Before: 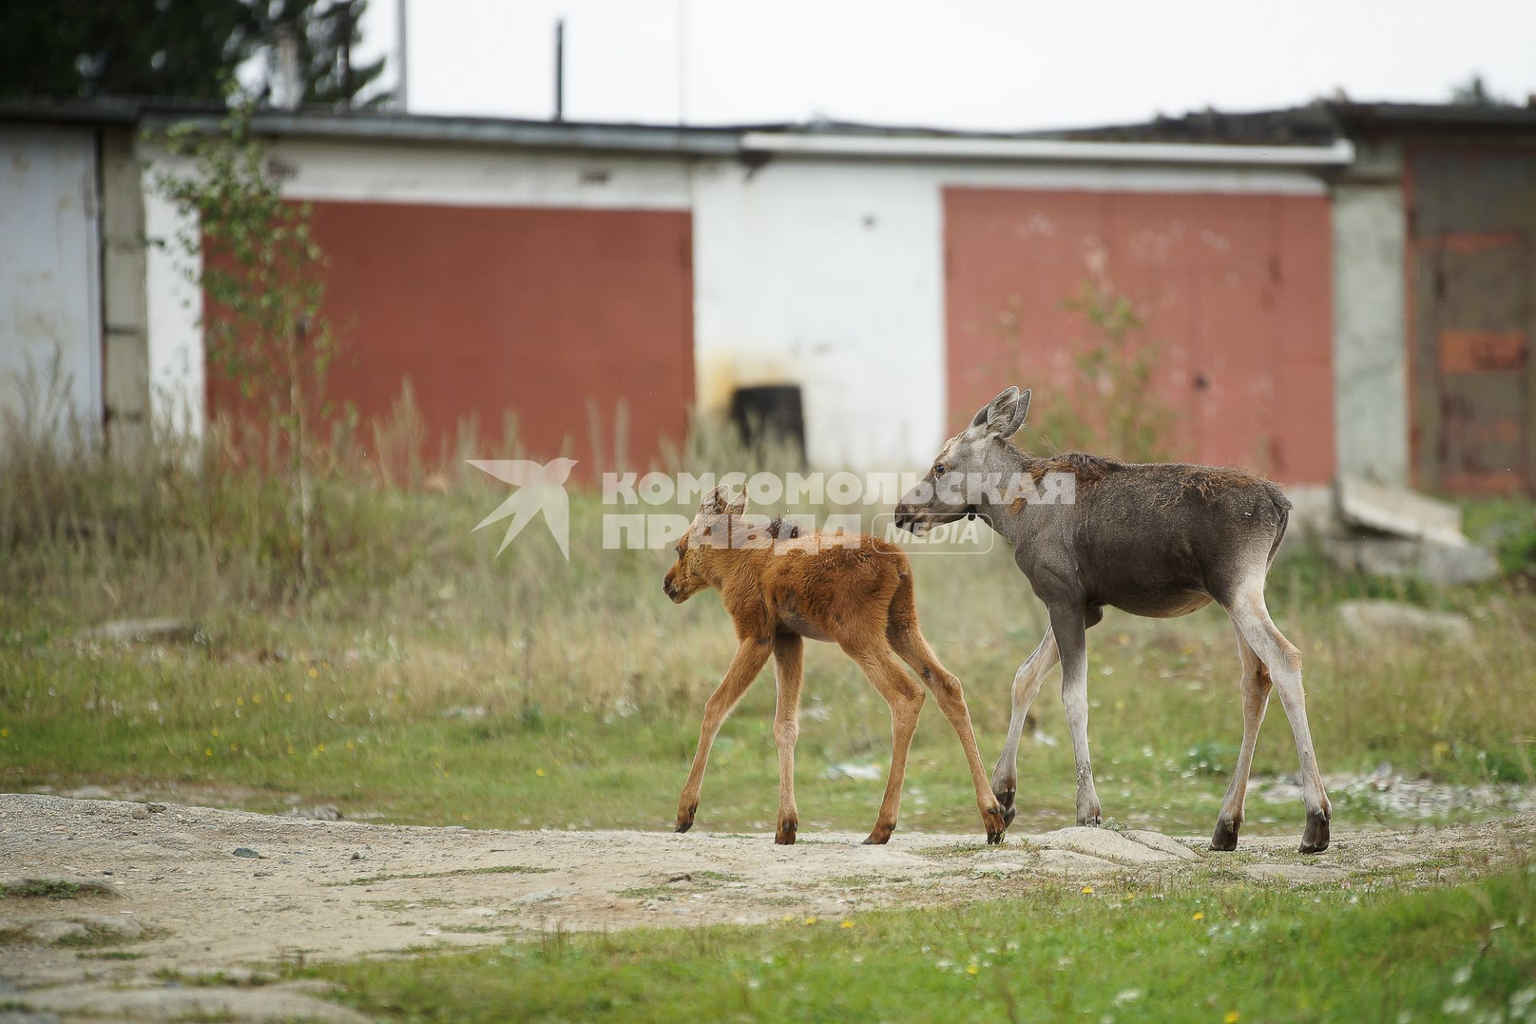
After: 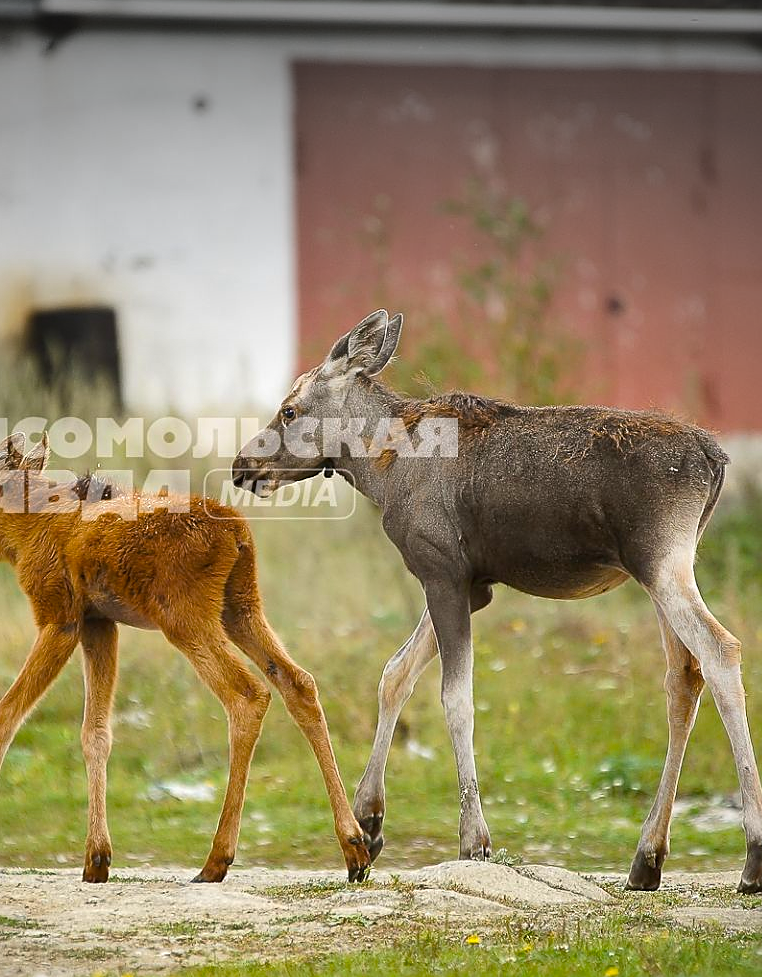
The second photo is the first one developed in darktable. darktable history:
color balance rgb: highlights gain › chroma 0.228%, highlights gain › hue 331.45°, global offset › hue 171.88°, perceptual saturation grading › global saturation 25.548%, global vibrance 20%
sharpen: on, module defaults
vignetting: fall-off start 97.46%, fall-off radius 99.28%, brightness -0.615, saturation -0.668, center (-0.026, 0.403), width/height ratio 1.369
crop: left 46.146%, top 13.584%, right 14.15%, bottom 10.062%
shadows and highlights: shadows 33.49, highlights -46.82, compress 49.6%, soften with gaussian
exposure: exposure 0.201 EV, compensate exposure bias true, compensate highlight preservation false
